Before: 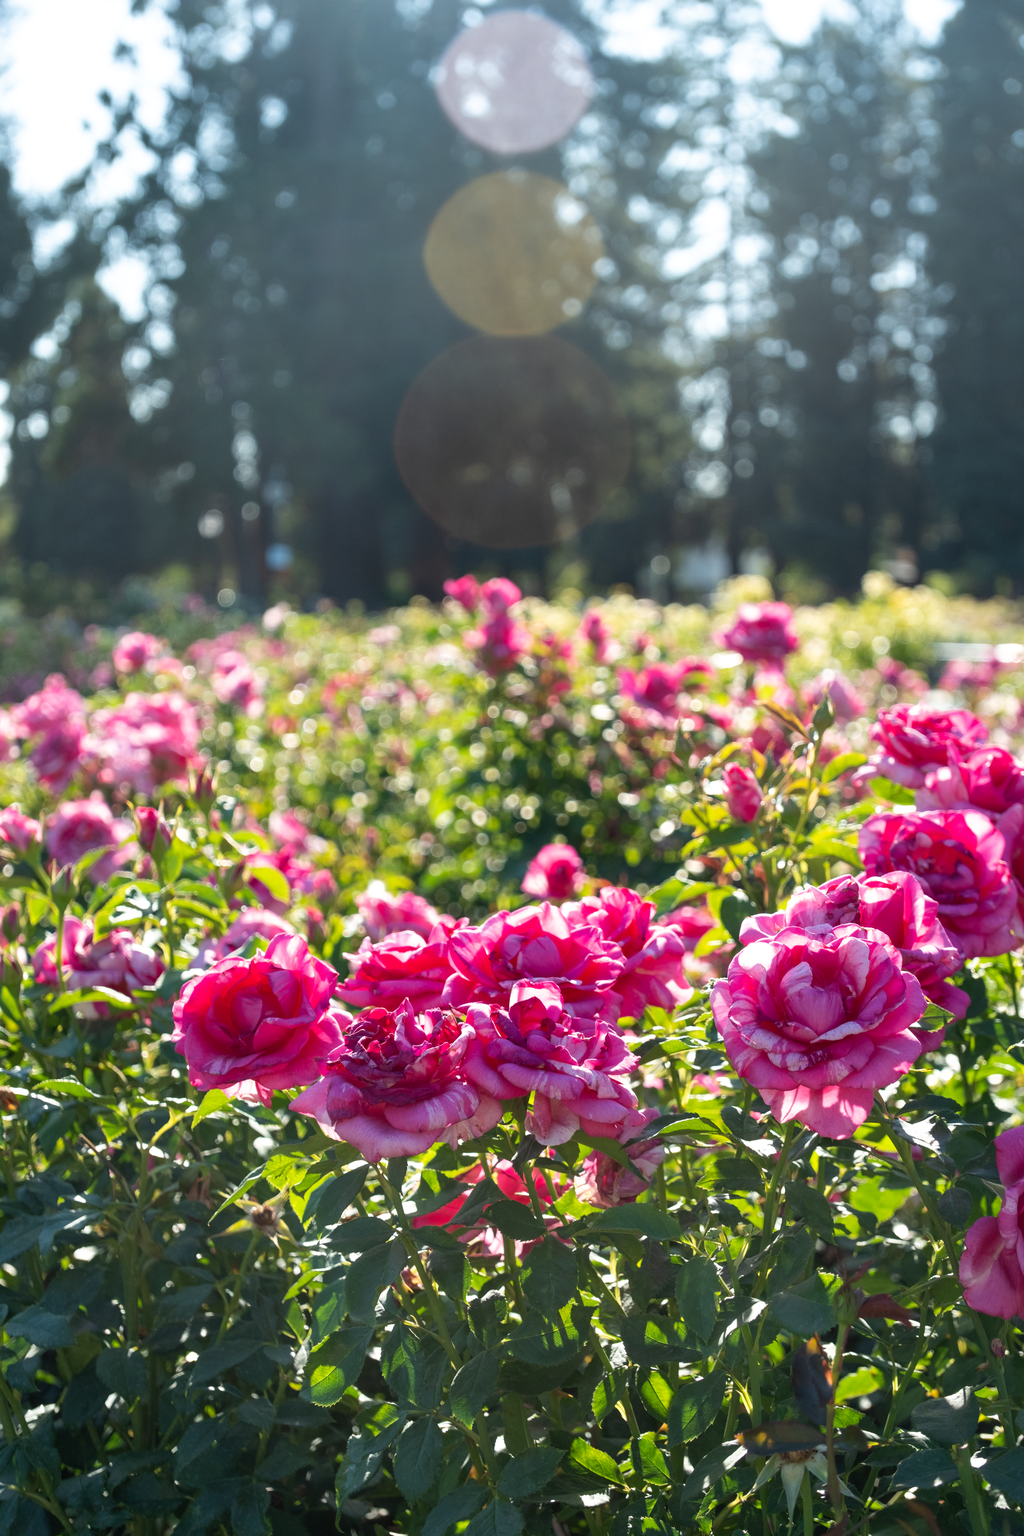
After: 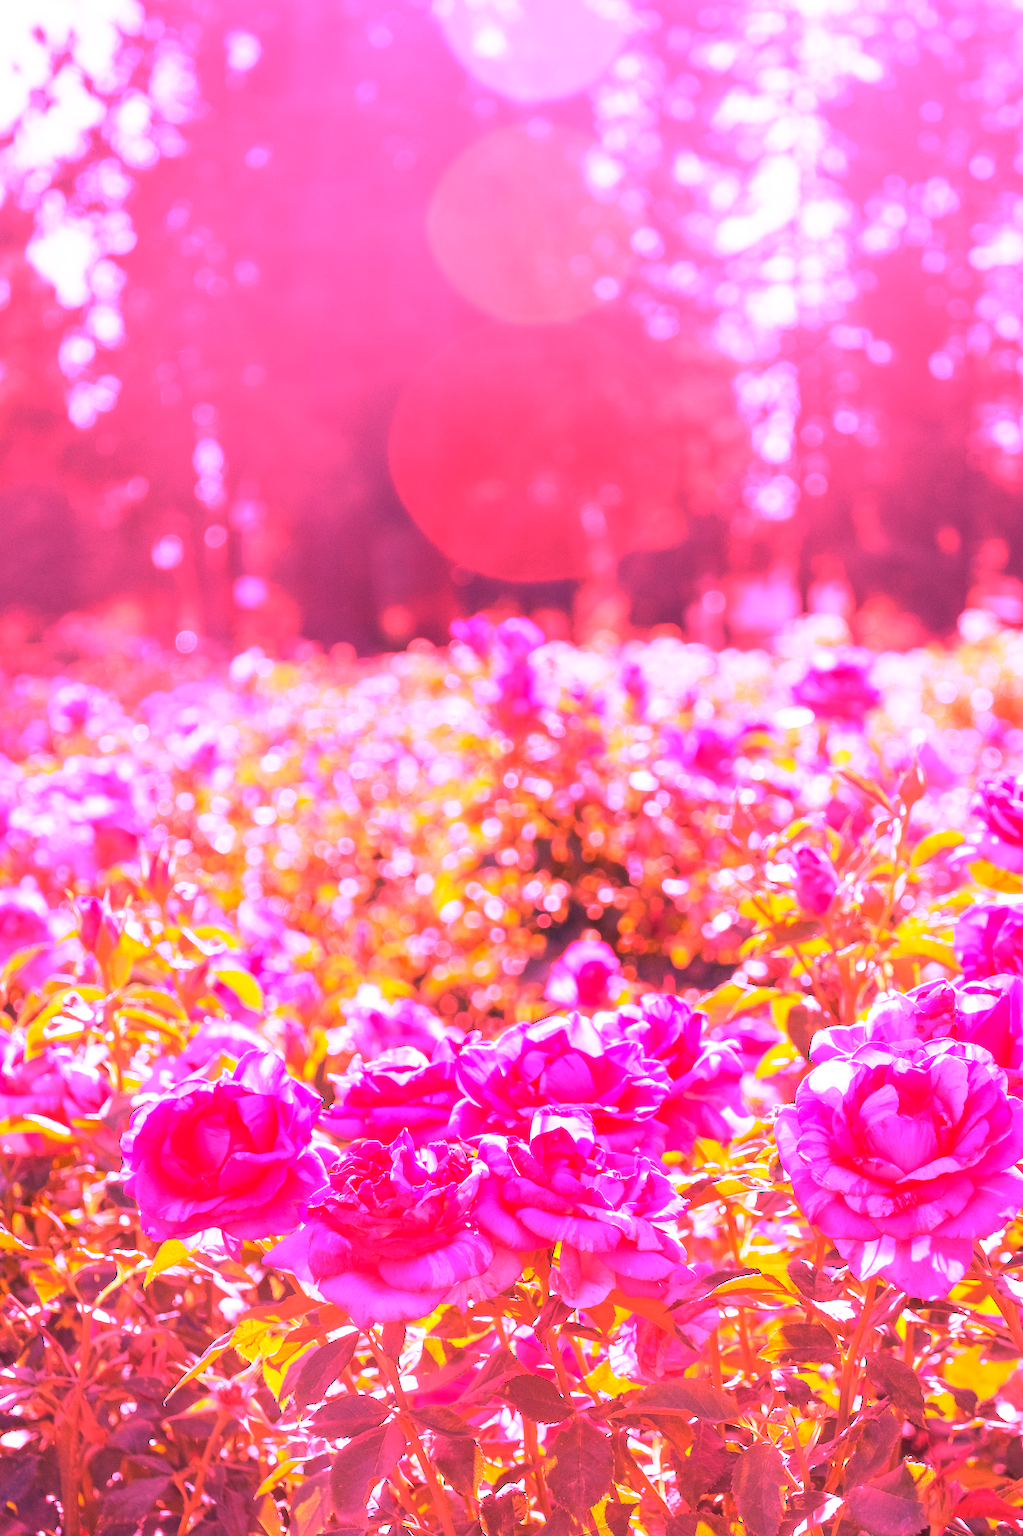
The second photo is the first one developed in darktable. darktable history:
white balance: red 4.26, blue 1.802
crop and rotate: left 7.196%, top 4.574%, right 10.605%, bottom 13.178%
